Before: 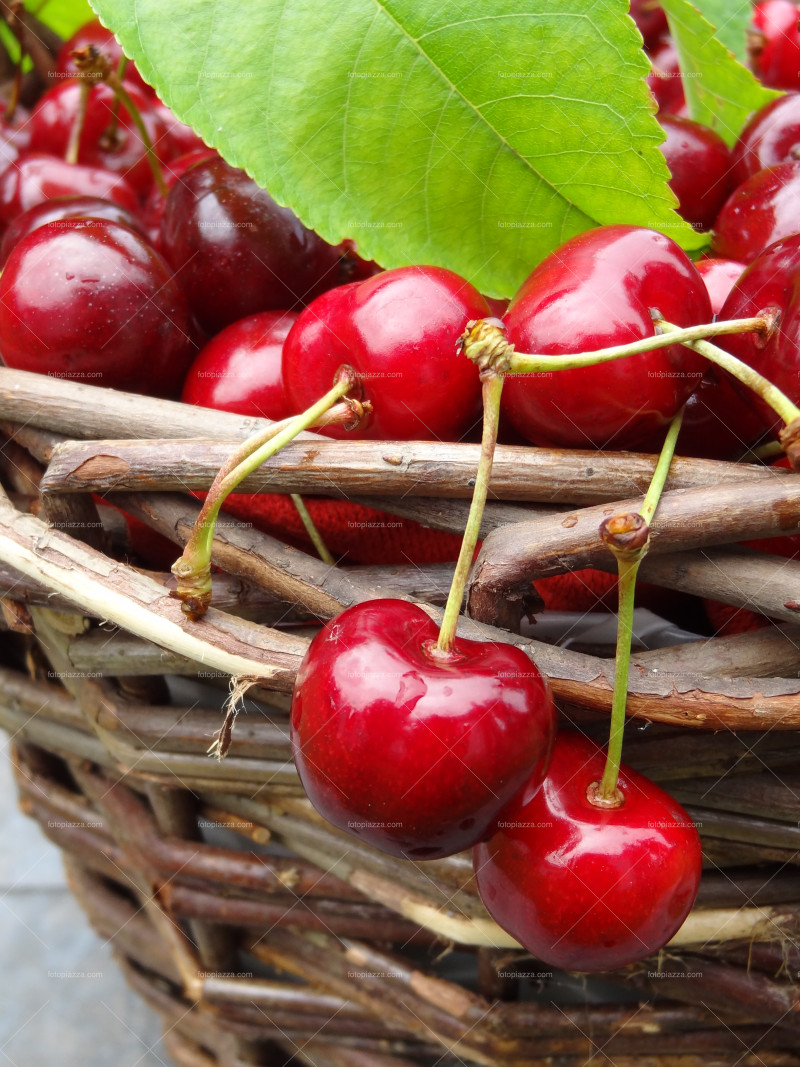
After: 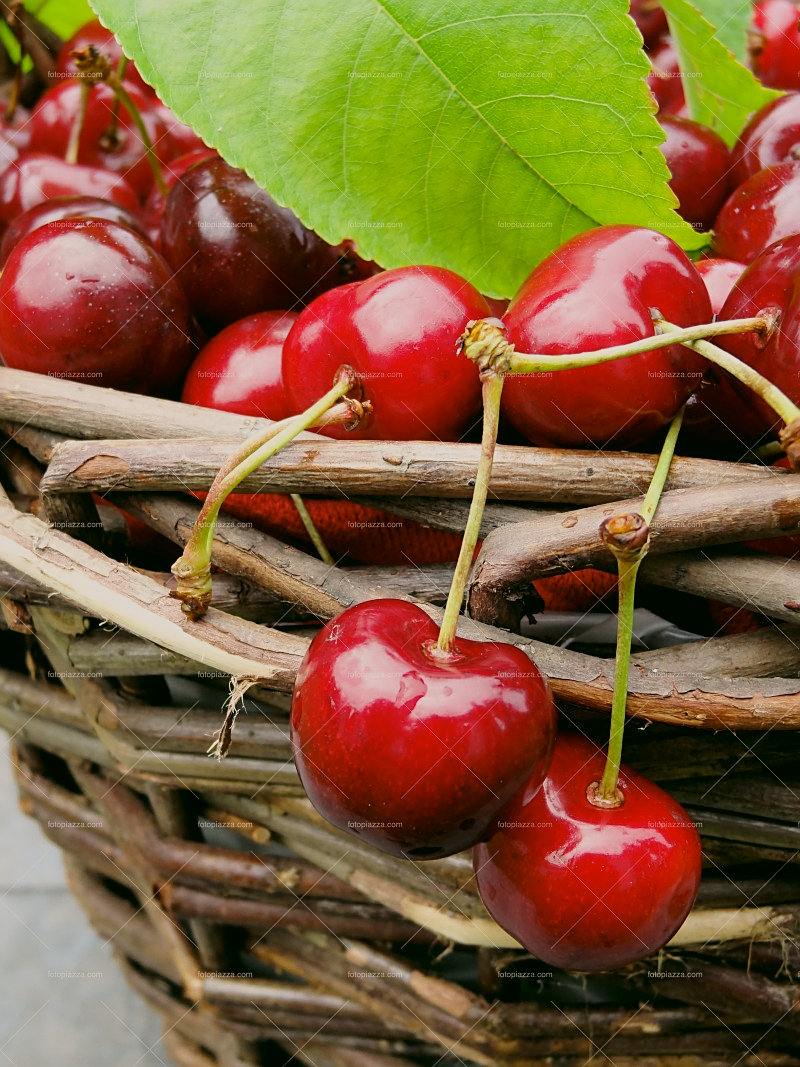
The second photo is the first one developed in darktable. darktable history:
sharpen: on, module defaults
filmic rgb: black relative exposure -7.65 EV, white relative exposure 4.56 EV, hardness 3.61, contrast 1.05
color correction: highlights a* 4.02, highlights b* 4.98, shadows a* -7.55, shadows b* 4.98
